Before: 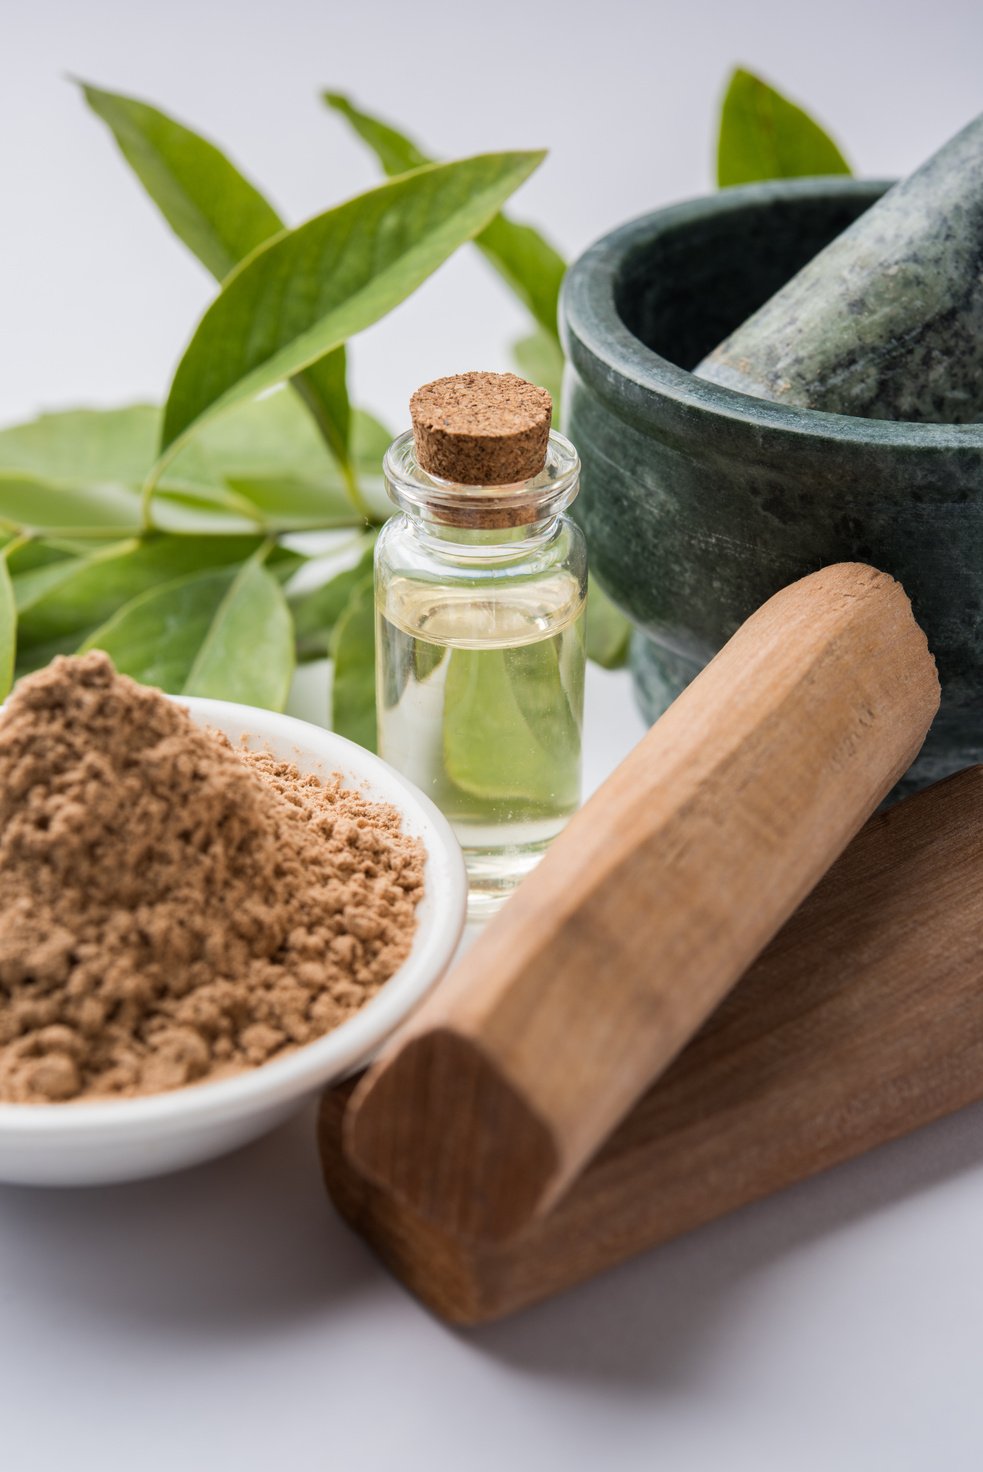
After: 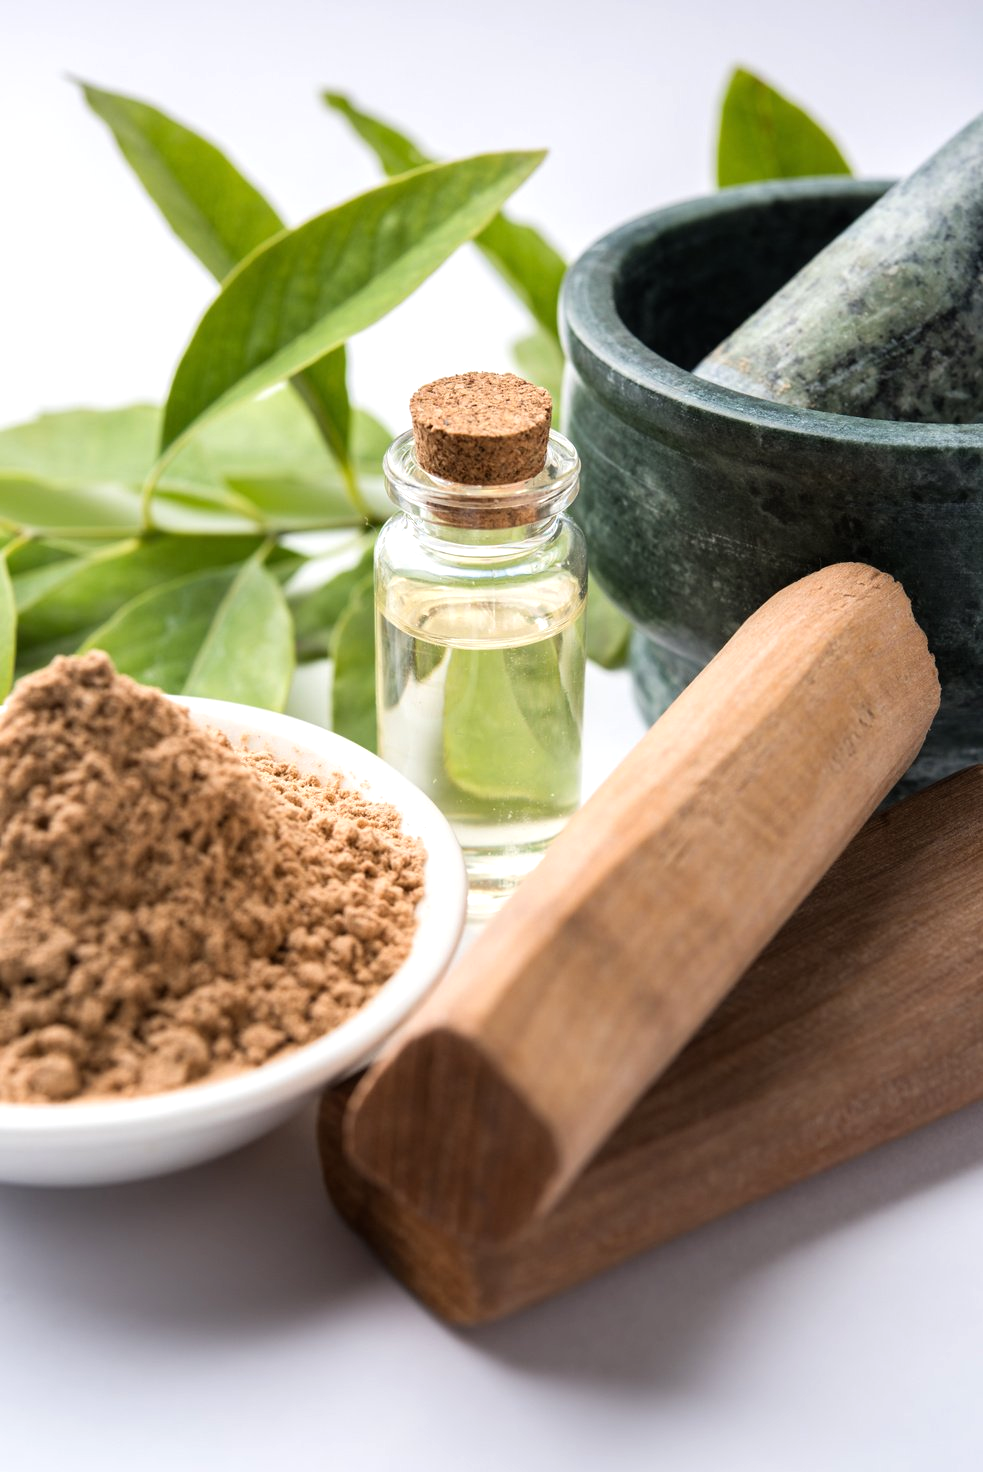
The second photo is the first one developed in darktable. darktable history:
tone equalizer: -8 EV -0.393 EV, -7 EV -0.358 EV, -6 EV -0.328 EV, -5 EV -0.224 EV, -3 EV 0.217 EV, -2 EV 0.339 EV, -1 EV 0.413 EV, +0 EV 0.447 EV
